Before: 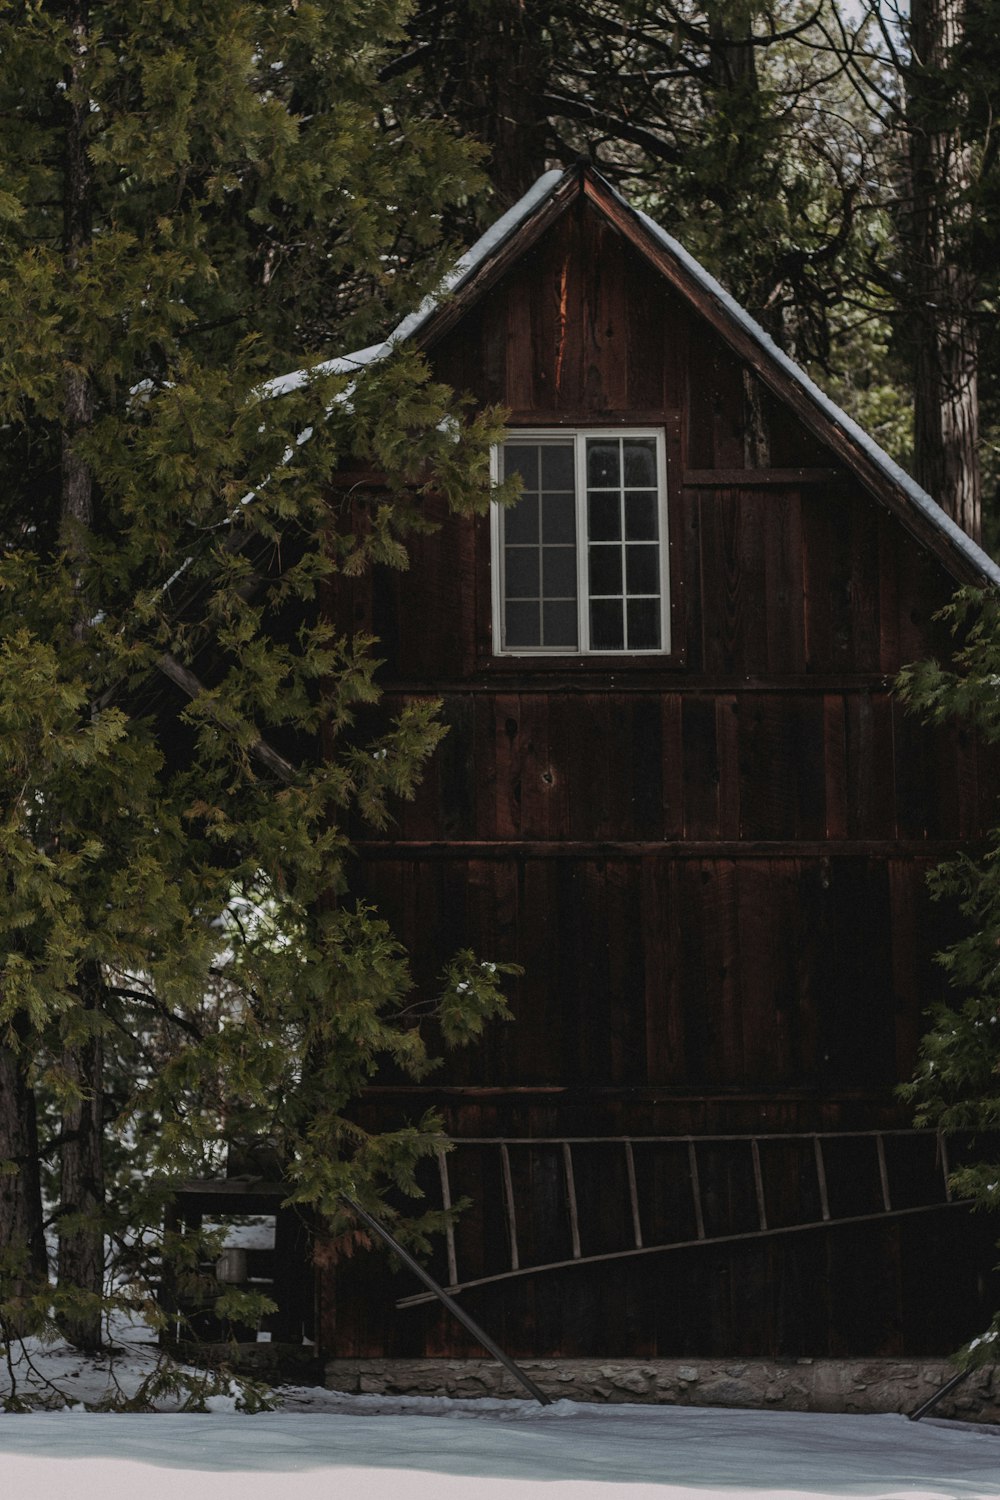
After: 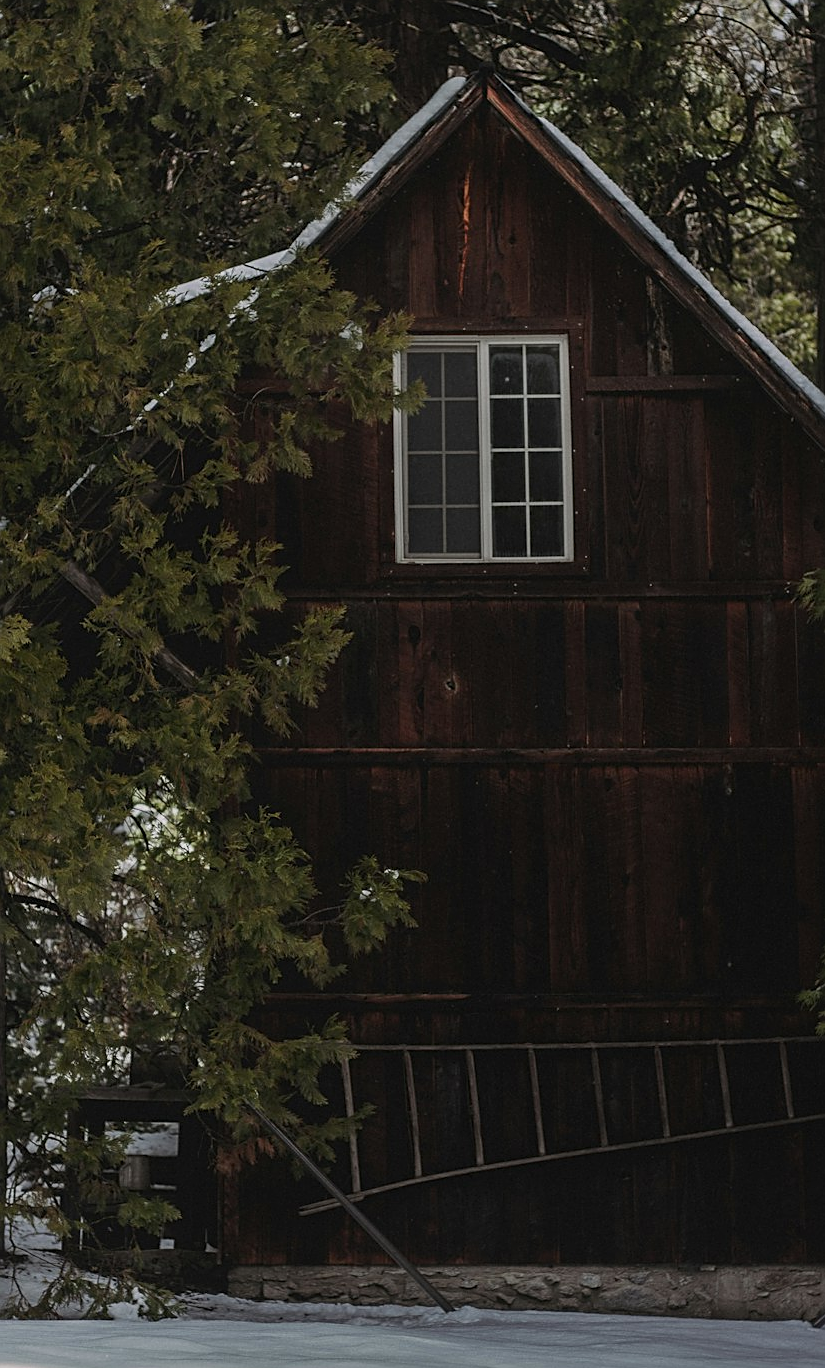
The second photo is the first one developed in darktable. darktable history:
tone equalizer: smoothing diameter 2.1%, edges refinement/feathering 24.12, mask exposure compensation -1.57 EV, filter diffusion 5
sharpen: on, module defaults
contrast equalizer: octaves 7, y [[0.601, 0.6, 0.598, 0.598, 0.6, 0.601], [0.5 ×6], [0.5 ×6], [0 ×6], [0 ×6]], mix -0.183
crop: left 9.793%, top 6.215%, right 7.182%, bottom 2.57%
